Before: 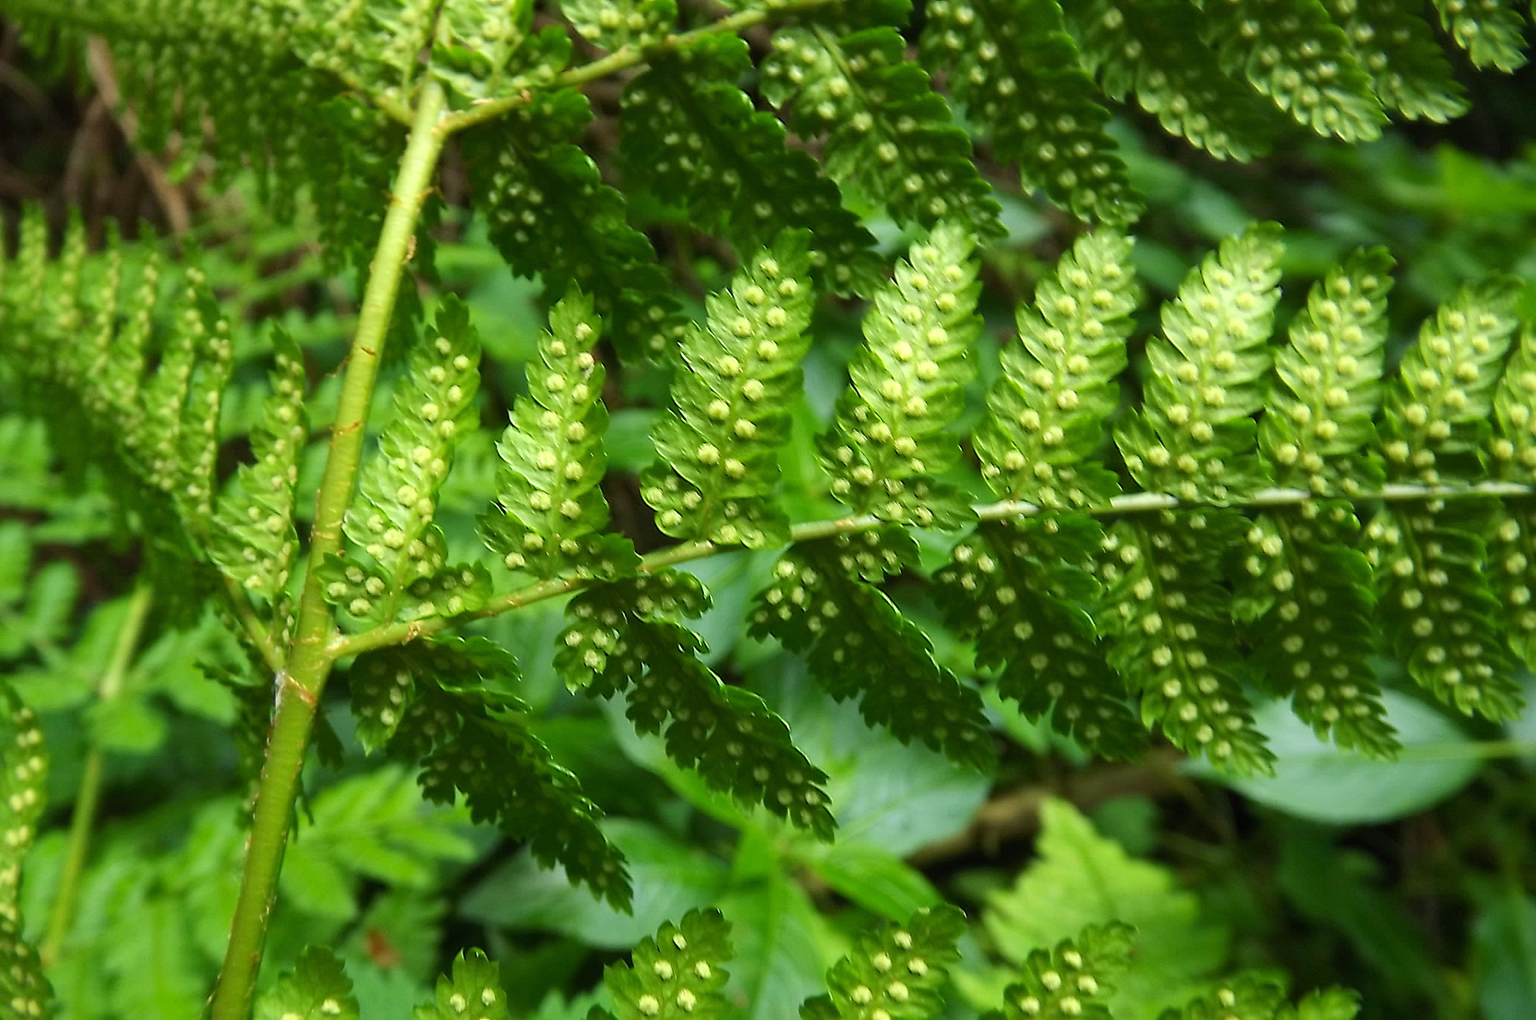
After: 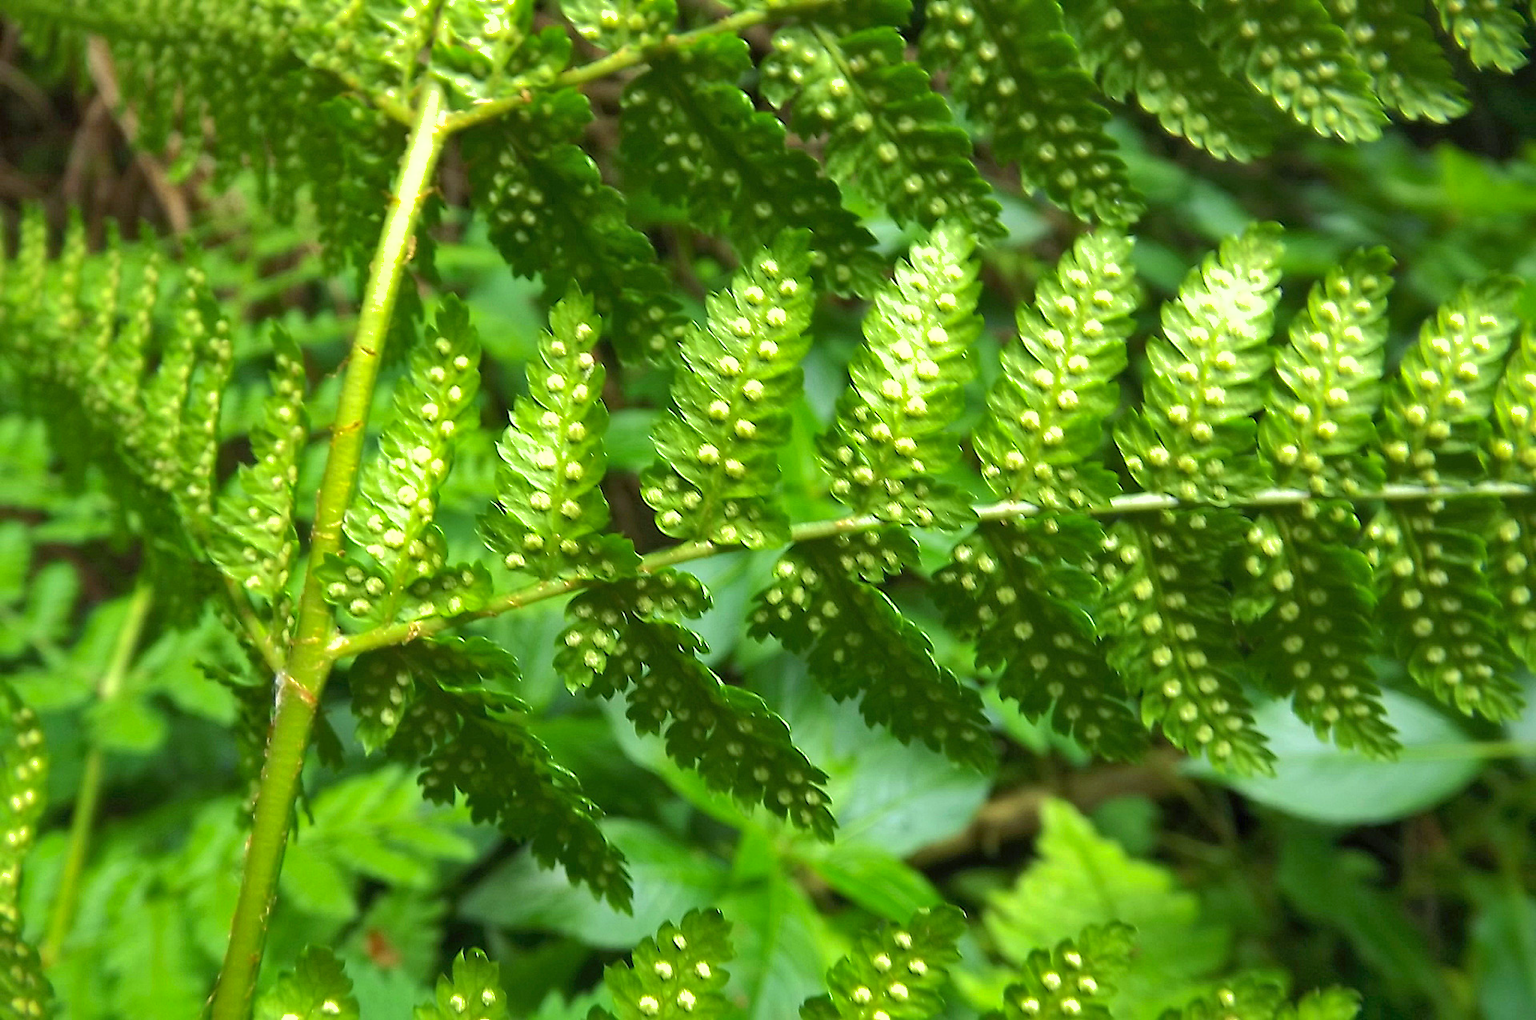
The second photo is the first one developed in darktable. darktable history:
exposure: black level correction 0.001, exposure 0.5 EV, compensate highlight preservation false
shadows and highlights: on, module defaults
